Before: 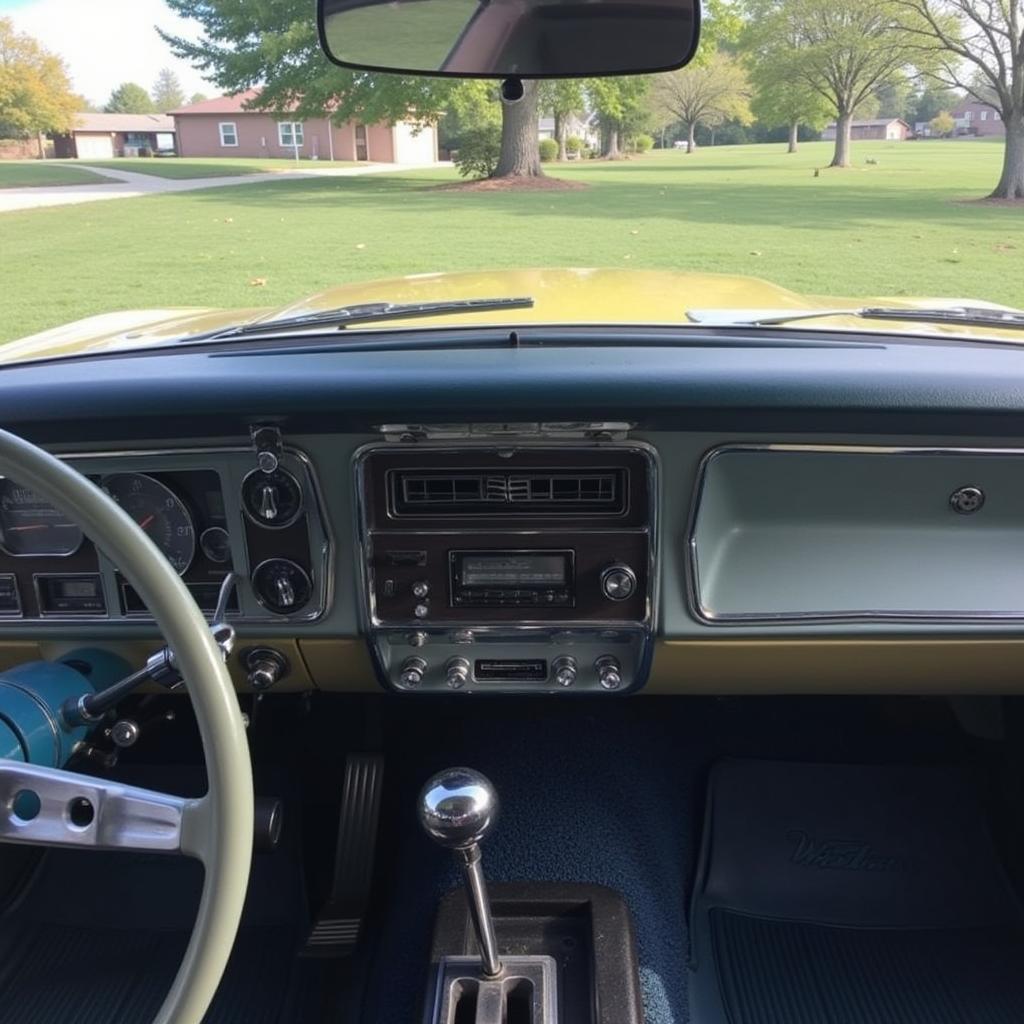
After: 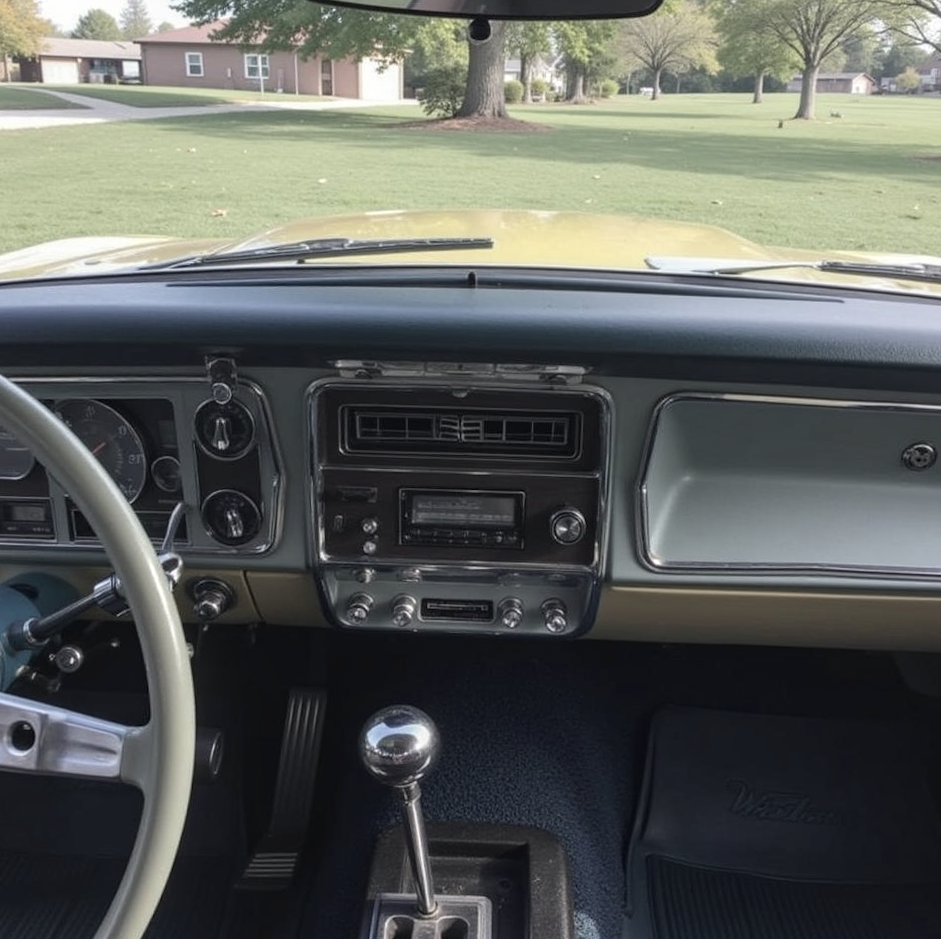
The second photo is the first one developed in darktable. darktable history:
crop and rotate: angle -2.09°, left 3.109%, top 4.281%, right 1.655%, bottom 0.707%
local contrast: detail 130%
contrast brightness saturation: contrast -0.055, saturation -0.394
